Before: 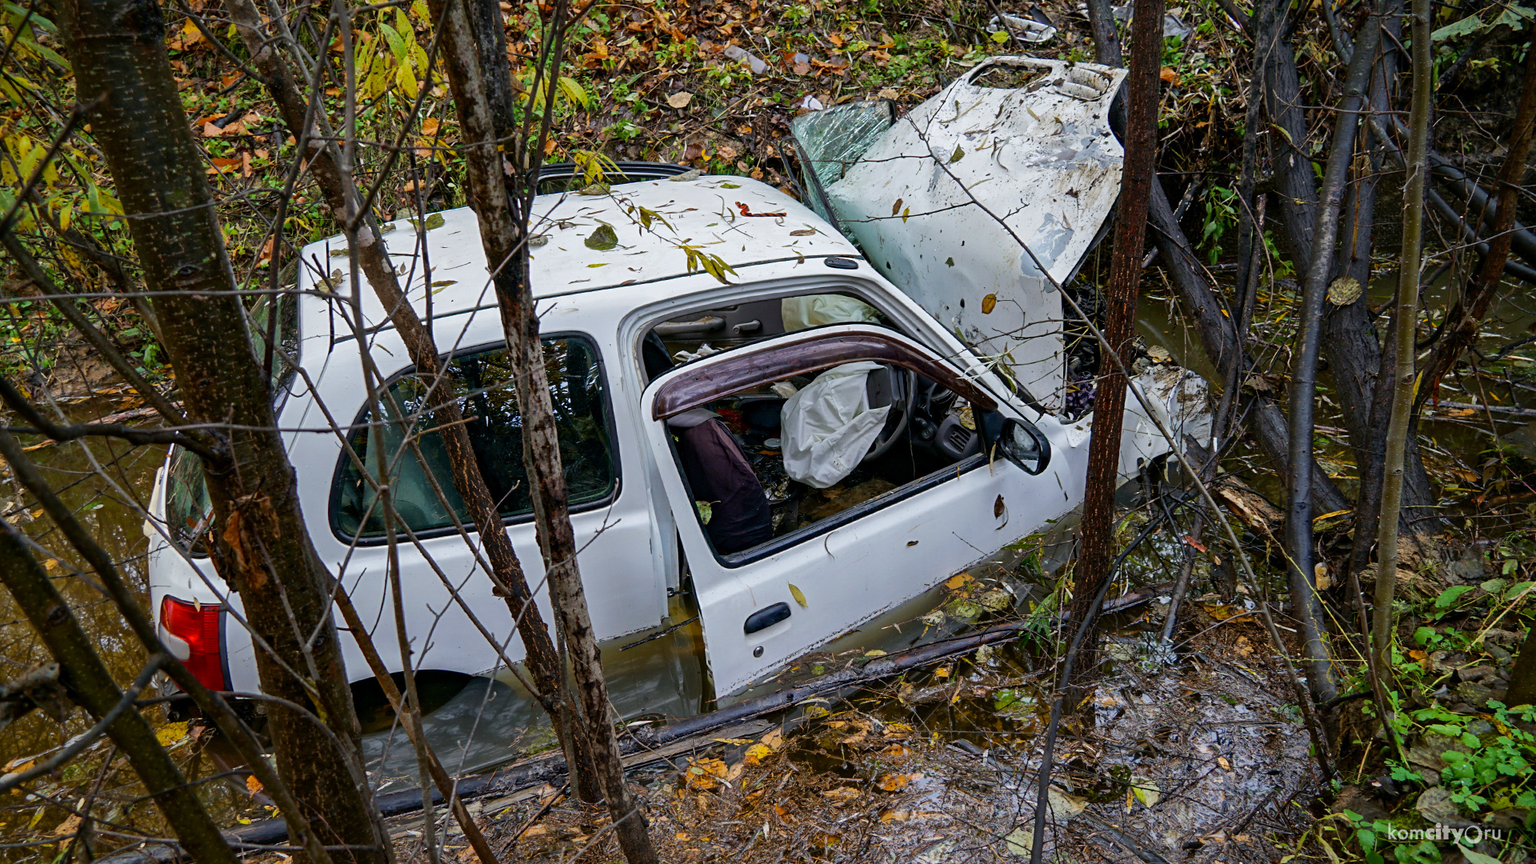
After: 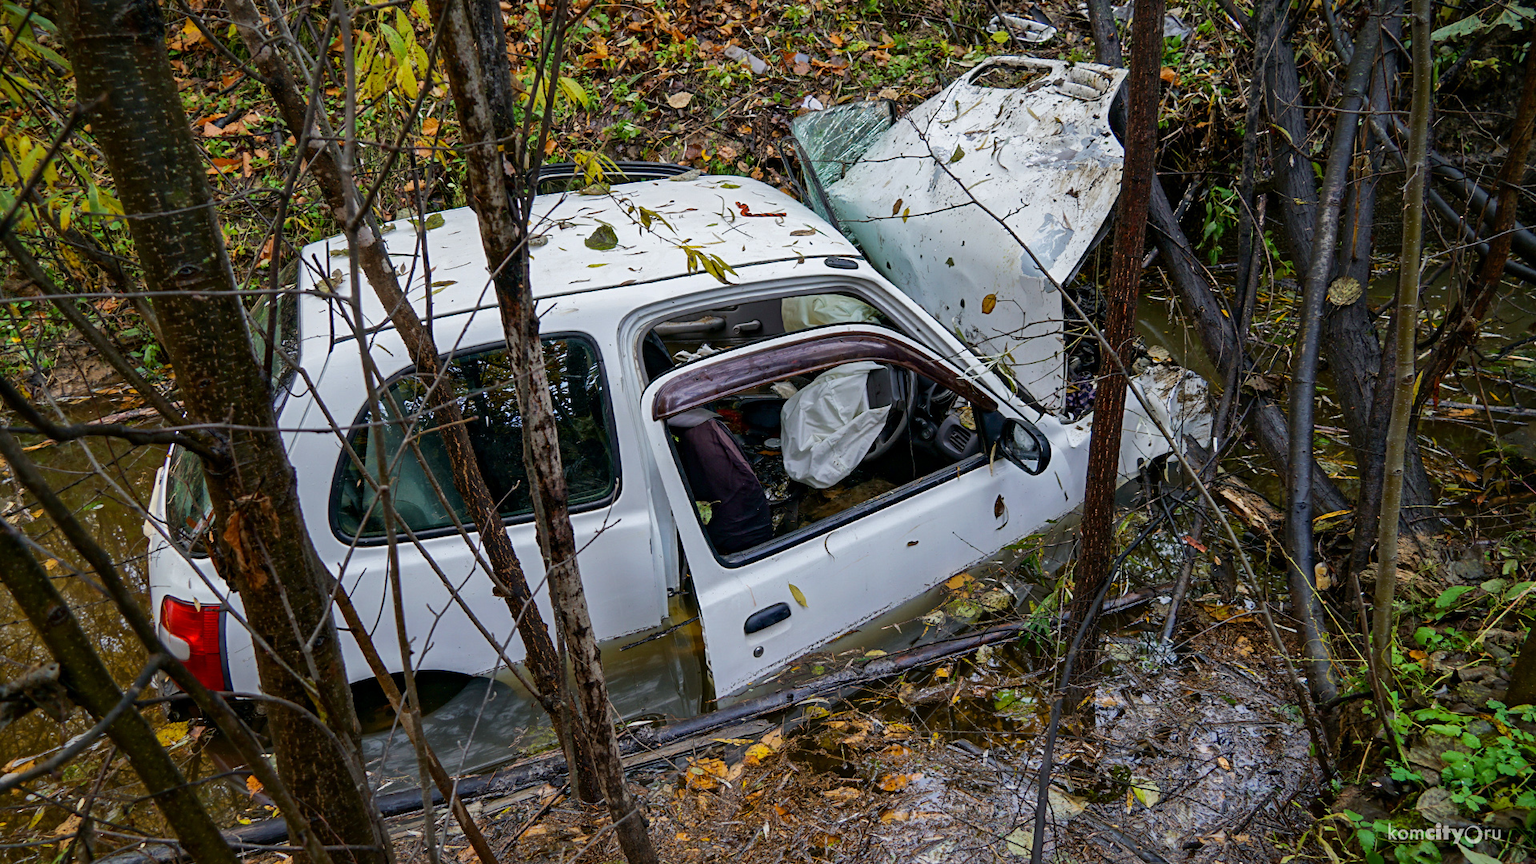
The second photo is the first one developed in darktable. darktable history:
tone equalizer: mask exposure compensation -0.492 EV
